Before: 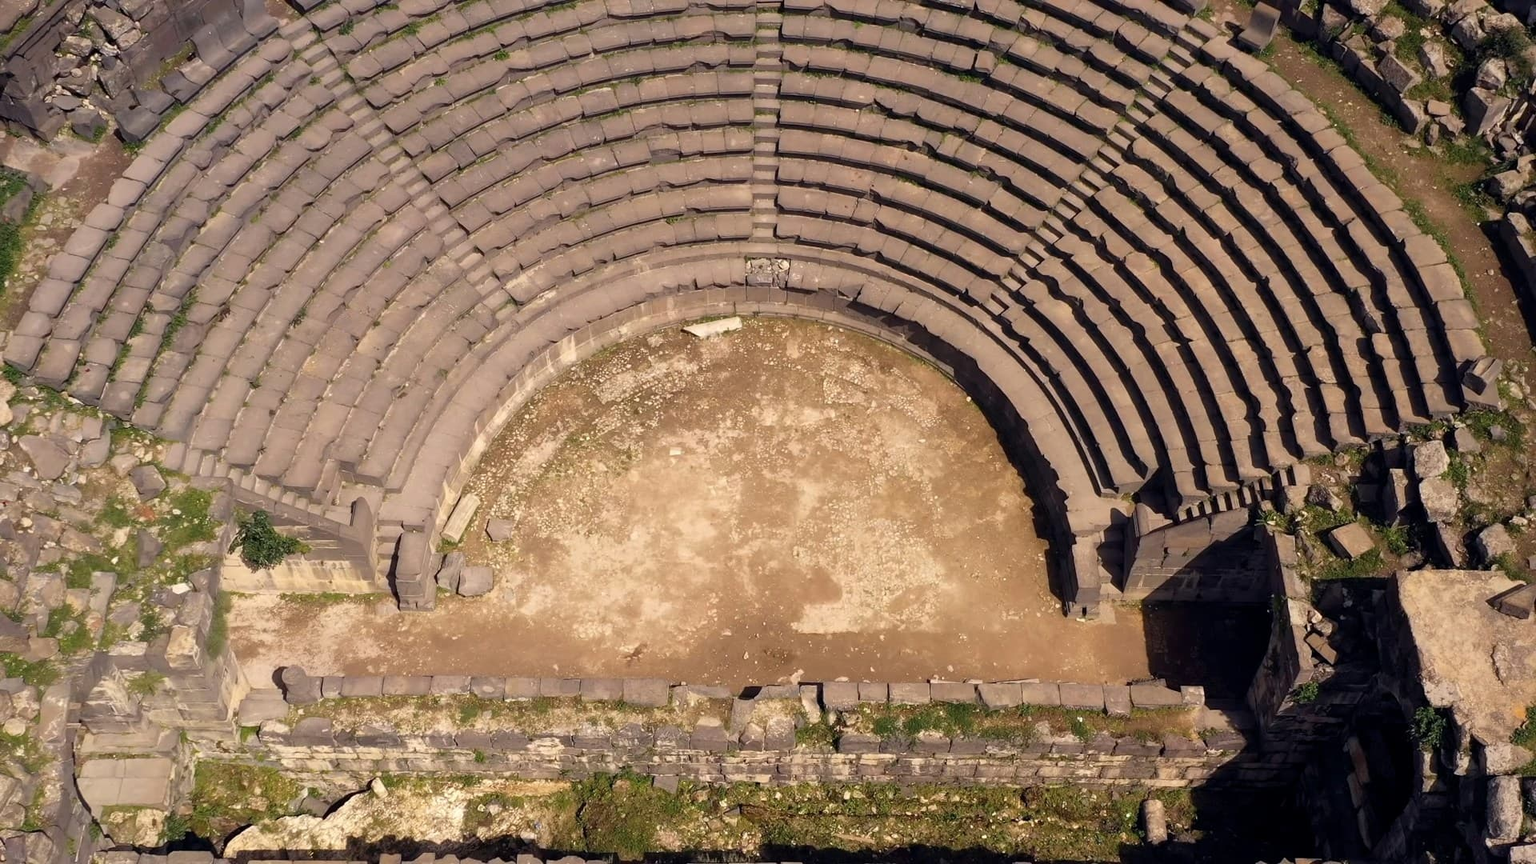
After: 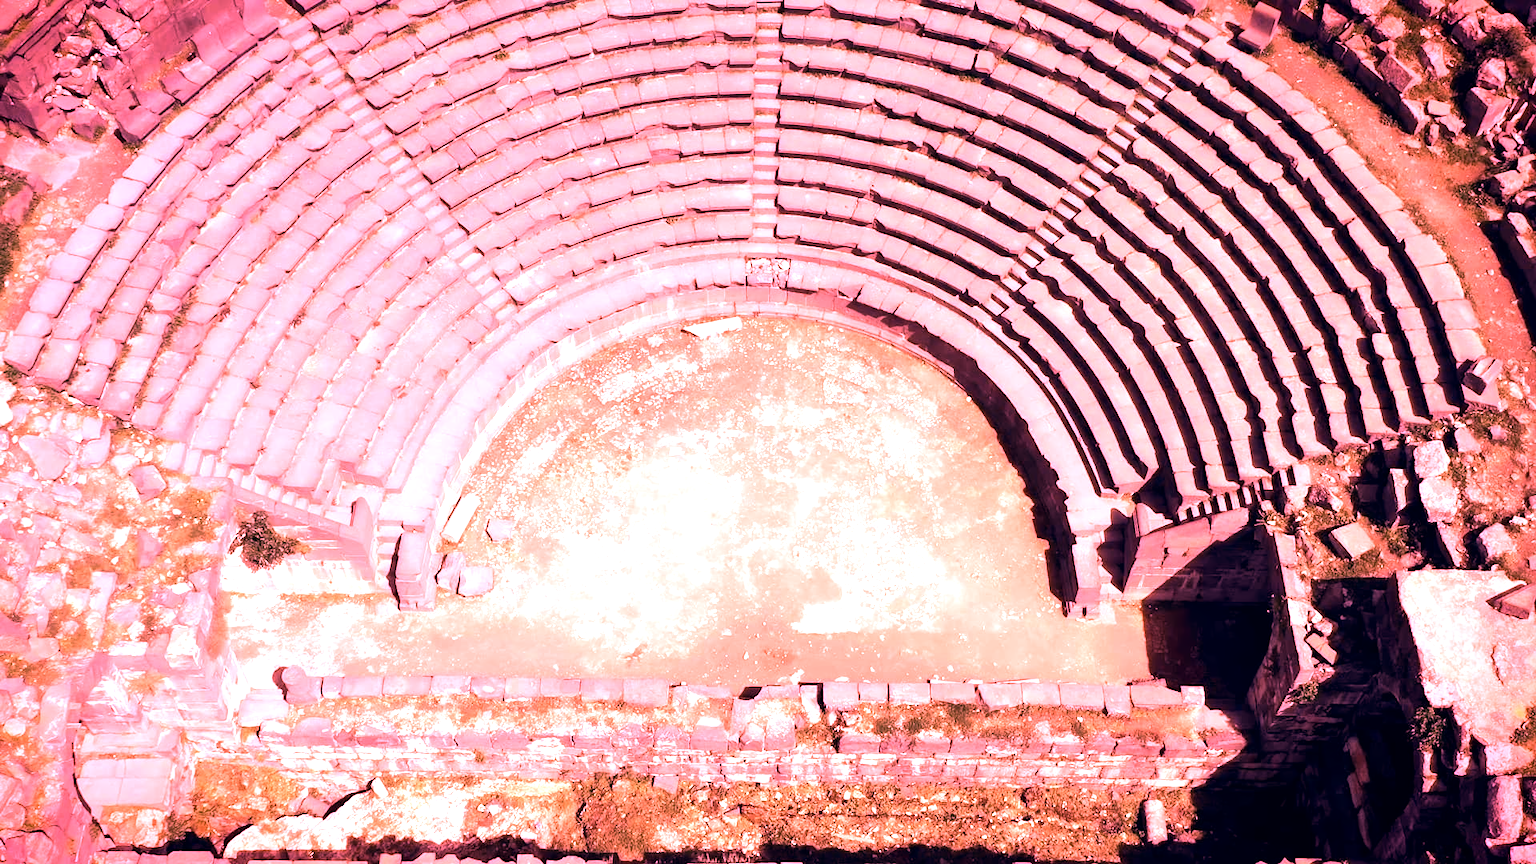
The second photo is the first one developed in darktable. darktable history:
denoise (profiled): patch size 4, strength 0.75, central pixel weight 0, a [0, 0, 0], b [0, 0, 0], mode non-local means, y [[0, 0, 0.5 ×5] ×4, [0.5 ×7], [0.5 ×7]], fix various bugs in algorithm false, upgrade profiled transform false, color mode RGB, compensate highlight preservation false | blend: blend mode normal, opacity 100%; mask: uniform (no mask)
shadows and highlights: shadows 30.86, highlights 0, soften with gaussian | blend: blend mode normal, opacity 67%; mask: uniform (no mask)
exposure: black level correction 0.001, compensate highlight preservation false
contrast brightness saturation: contrast 0.07
white balance: red 2.386, blue 1.474
color balance: mode lift, gamma, gain (sRGB)
color zones: curves: ch0 [(0, 0.558) (0.143, 0.559) (0.286, 0.529) (0.429, 0.505) (0.571, 0.5) (0.714, 0.5) (0.857, 0.5) (1, 0.558)]; ch1 [(0, 0.469) (0.01, 0.469) (0.12, 0.446) (0.248, 0.469) (0.5, 0.5) (0.748, 0.5) (0.99, 0.469) (1, 0.469)]
vignetting: fall-off start 98.29%, fall-off radius 100%, brightness -1, saturation 0.5, width/height ratio 1.428
color correction: highlights a* 0.207, highlights b* 2.7, shadows a* -0.874, shadows b* -4.78
tone curve: curves: ch0 [(0, 0) (0.265, 0.253) (0.732, 0.751) (1, 1)], color space Lab, linked channels, preserve colors none | blend: blend mode normal, opacity 66%; mask: uniform (no mask)
